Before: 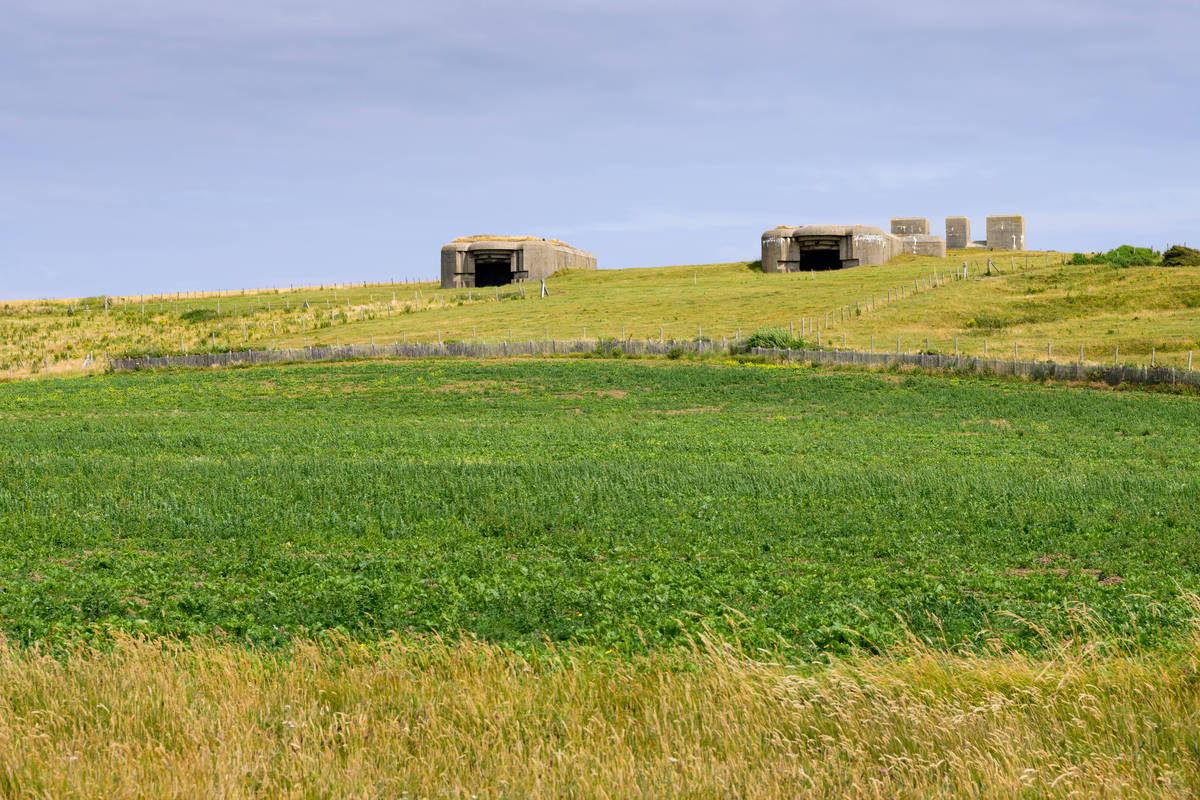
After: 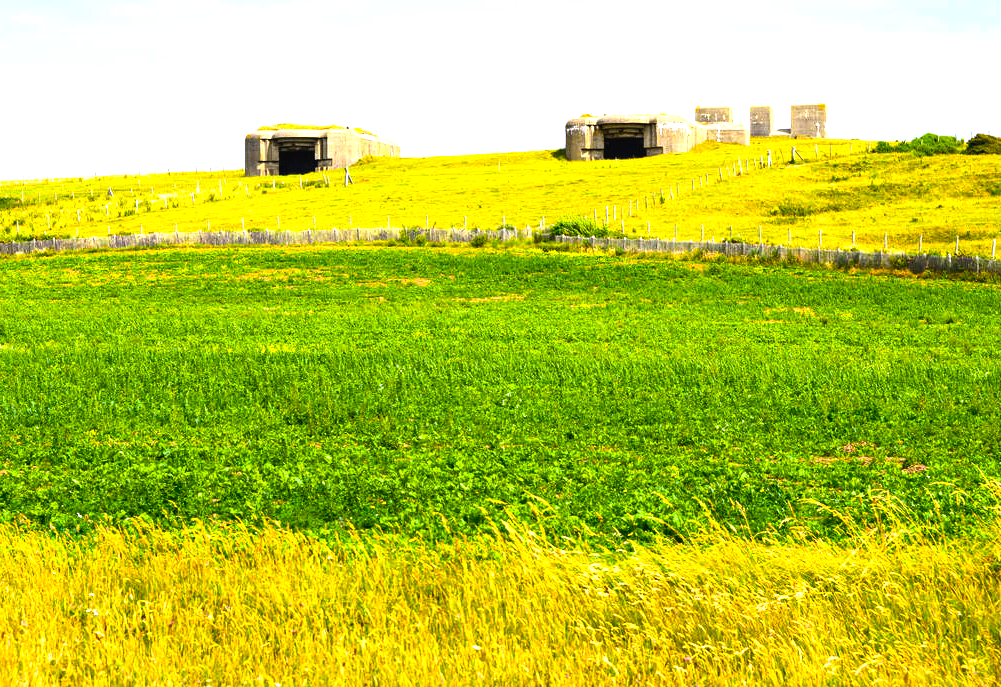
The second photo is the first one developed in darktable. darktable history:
exposure: exposure 0.779 EV, compensate highlight preservation false
crop: left 16.343%, top 14.06%
color balance rgb: global offset › luminance 0.487%, global offset › hue 59.93°, linear chroma grading › global chroma 8.776%, perceptual saturation grading › global saturation 40.81%, perceptual brilliance grading › highlights 14.291%, perceptual brilliance grading › mid-tones -5.728%, perceptual brilliance grading › shadows -27.466%, global vibrance 20%
